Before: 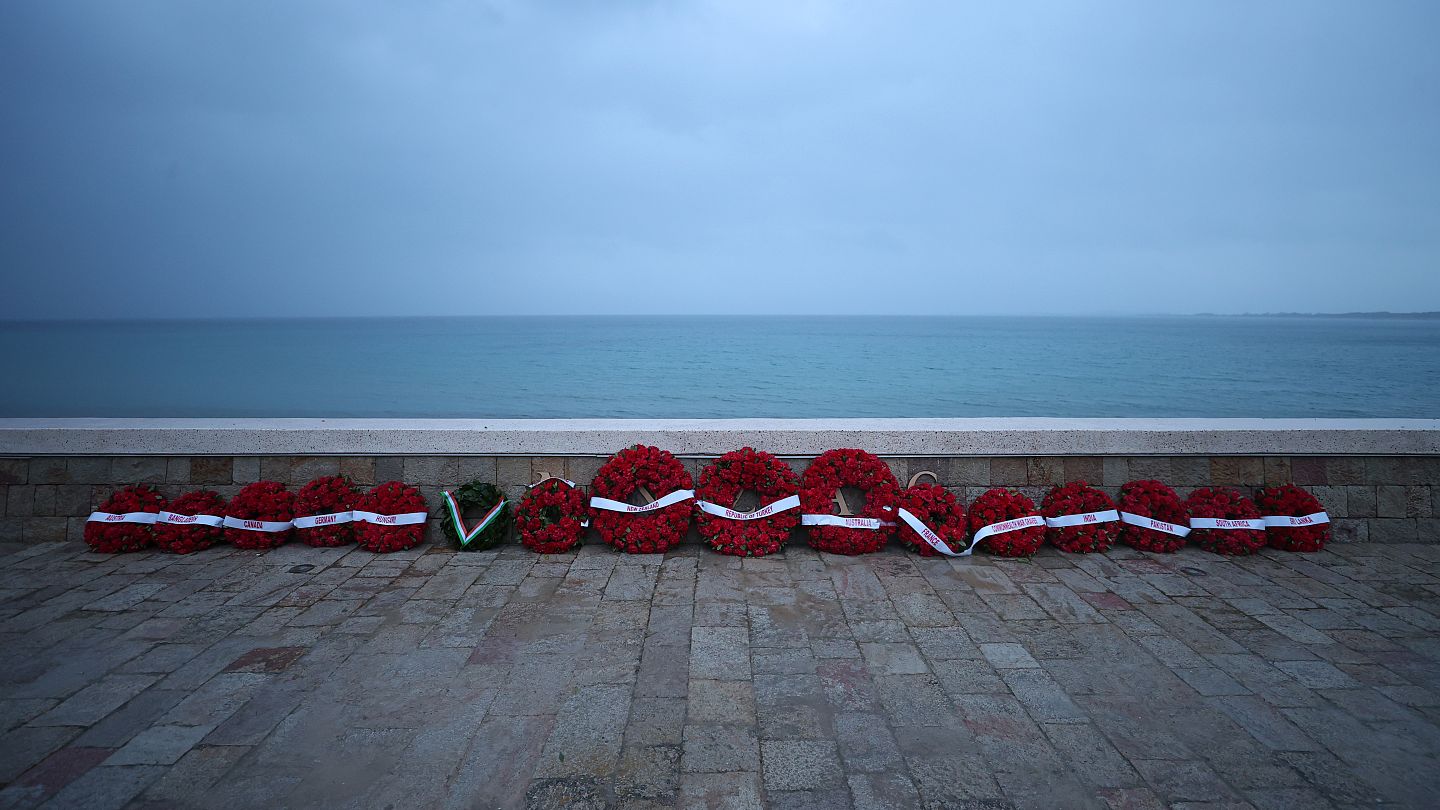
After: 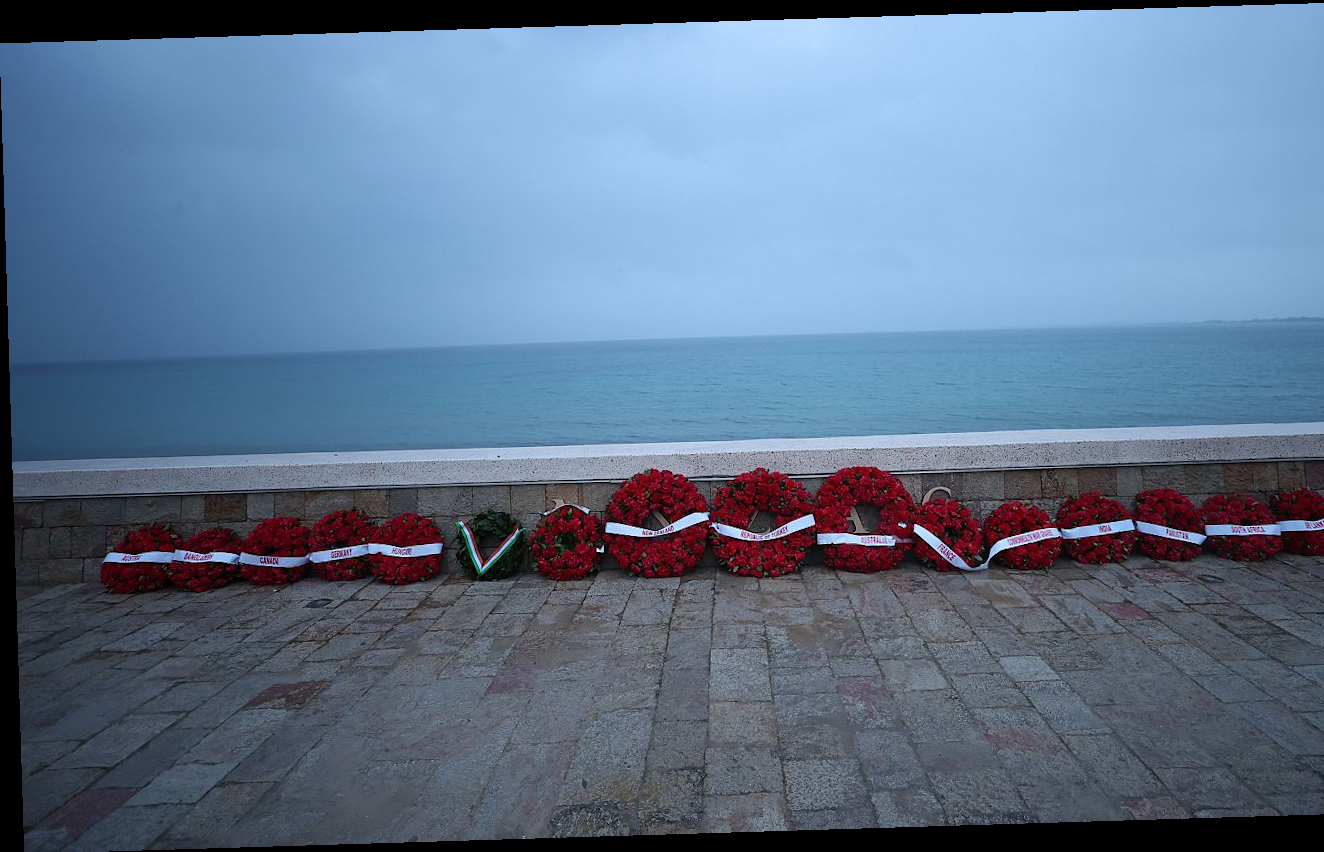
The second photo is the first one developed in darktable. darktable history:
crop: right 9.509%, bottom 0.031%
rotate and perspective: rotation -1.75°, automatic cropping off
